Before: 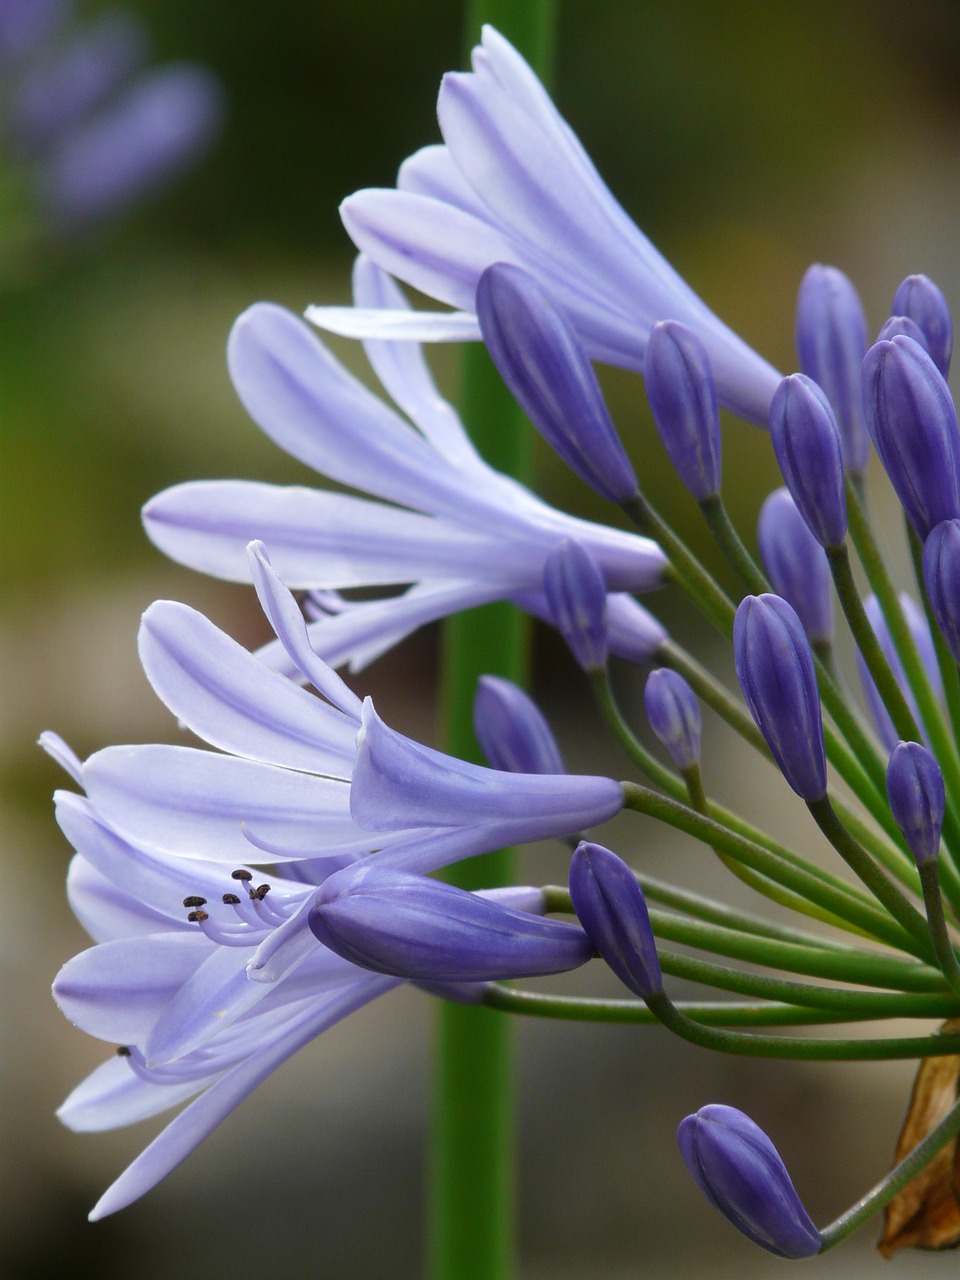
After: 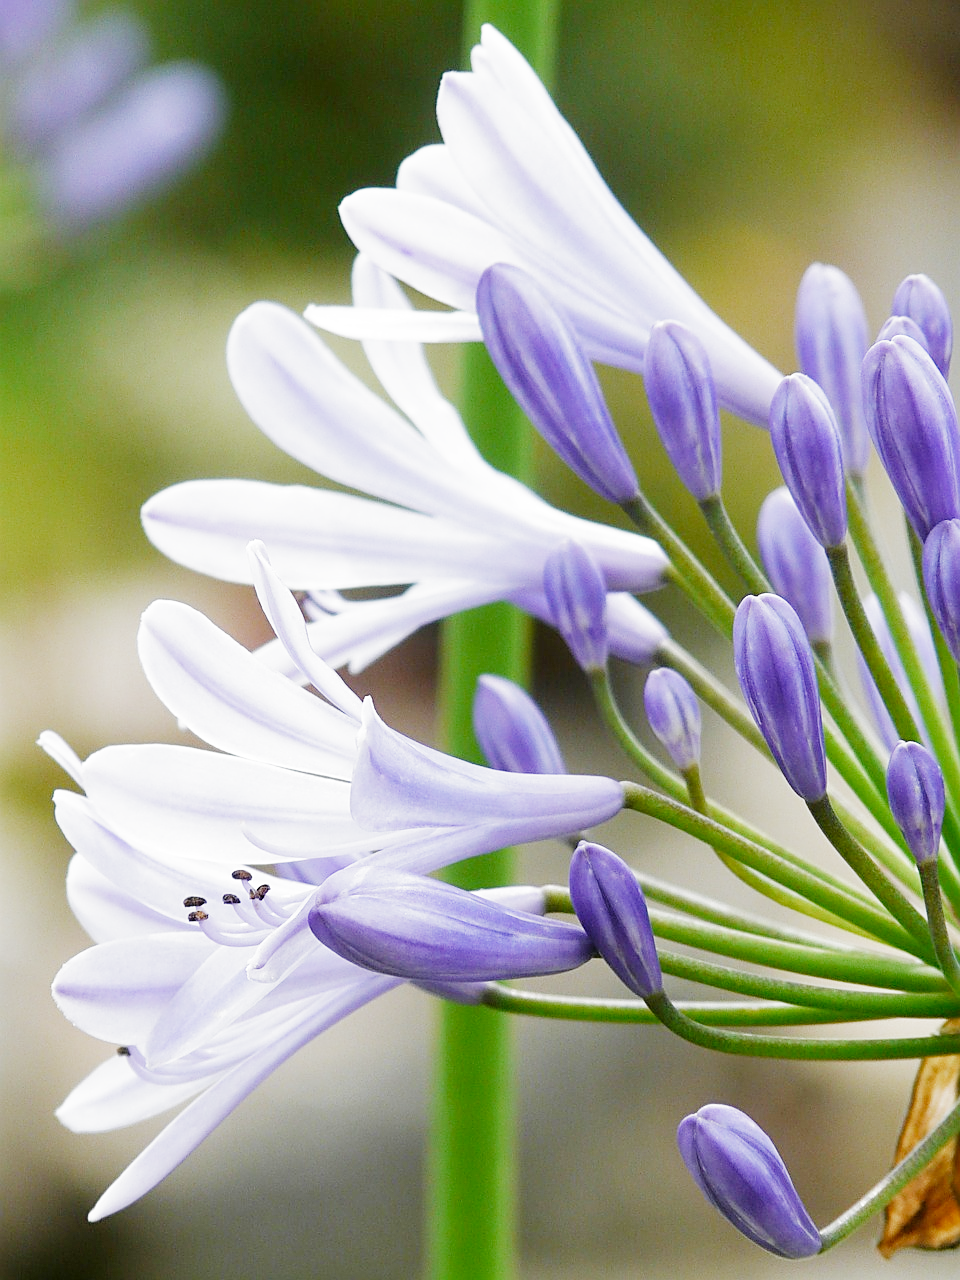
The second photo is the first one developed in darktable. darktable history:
filmic rgb: black relative exposure -7.65 EV, white relative exposure 4.56 EV, threshold 3.06 EV, hardness 3.61, preserve chrominance no, color science v5 (2021), enable highlight reconstruction true
sharpen: on, module defaults
exposure: exposure 2.003 EV, compensate highlight preservation false
